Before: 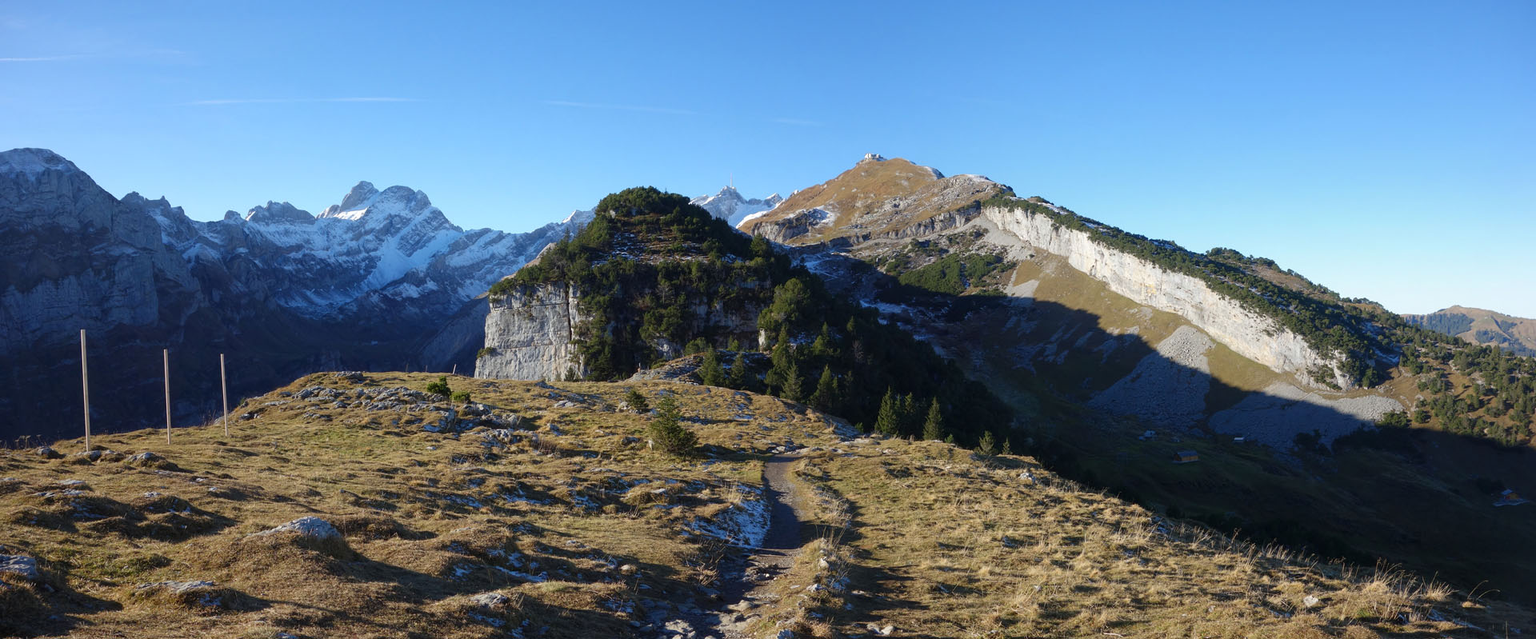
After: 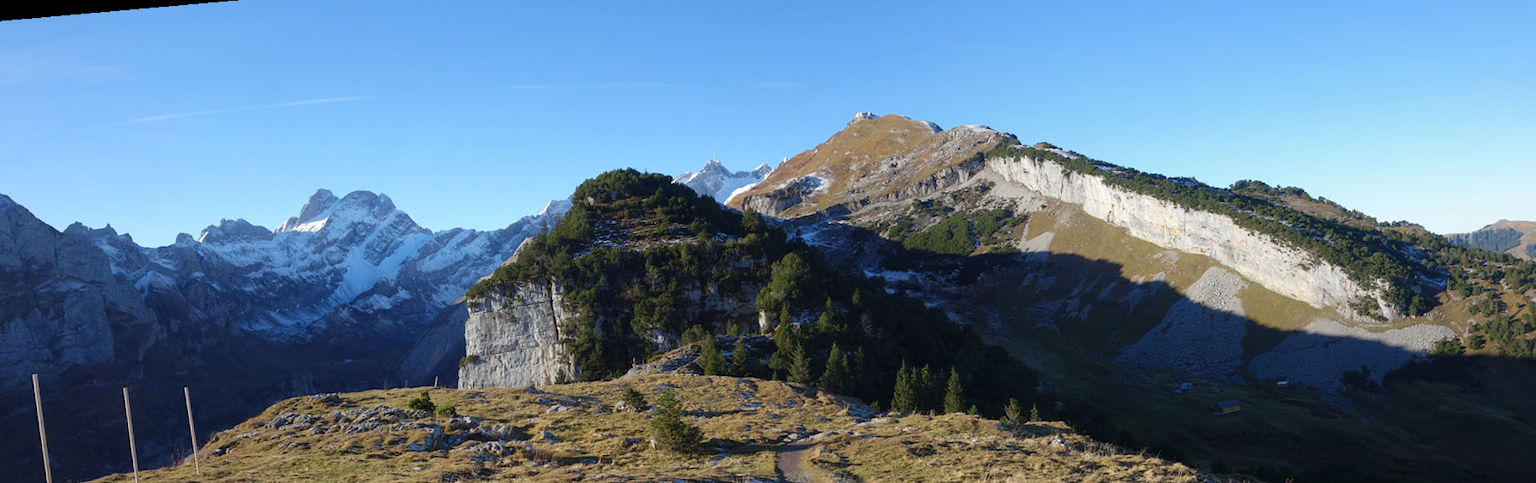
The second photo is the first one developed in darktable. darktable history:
tone equalizer: on, module defaults
rotate and perspective: rotation -5°, crop left 0.05, crop right 0.952, crop top 0.11, crop bottom 0.89
crop: top 3.857%, bottom 21.132%
